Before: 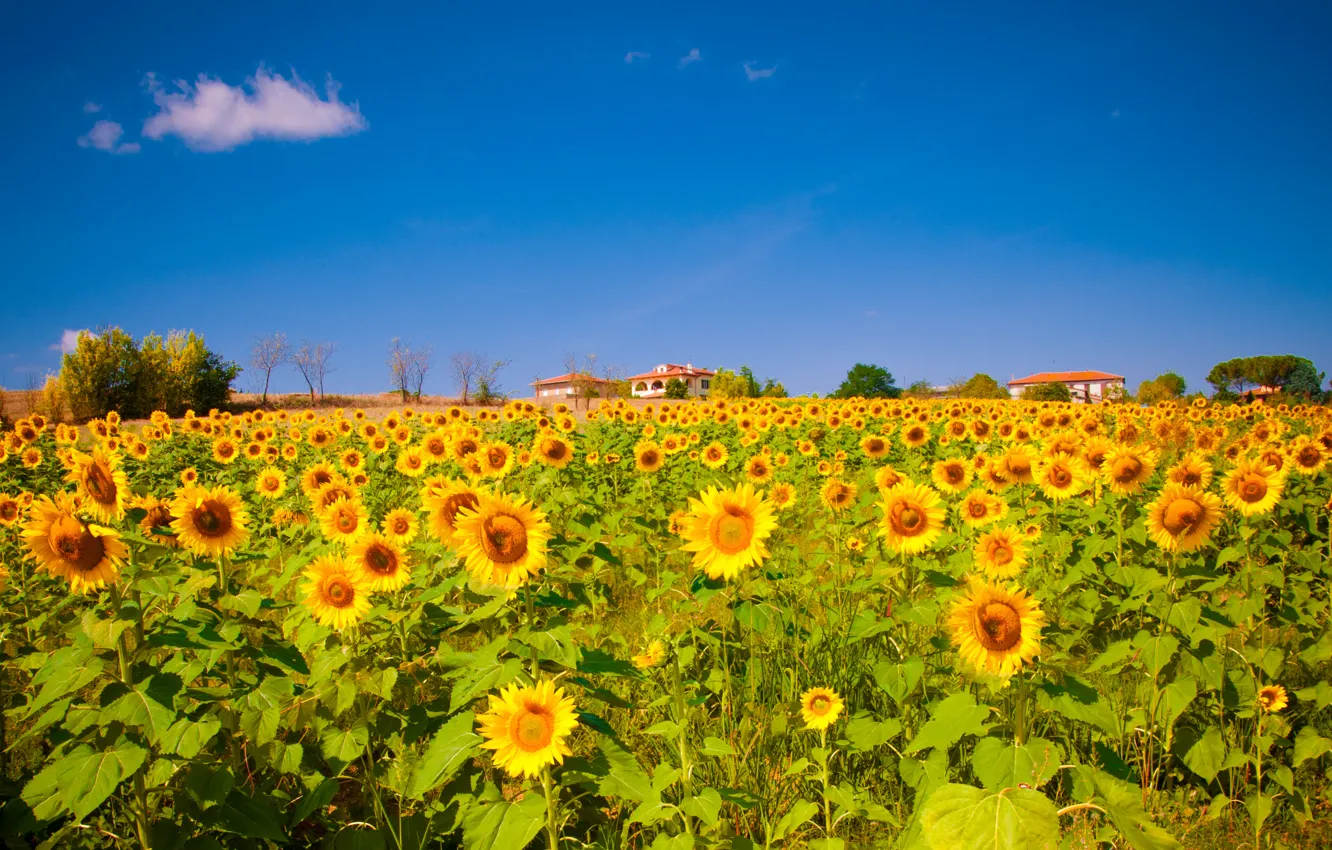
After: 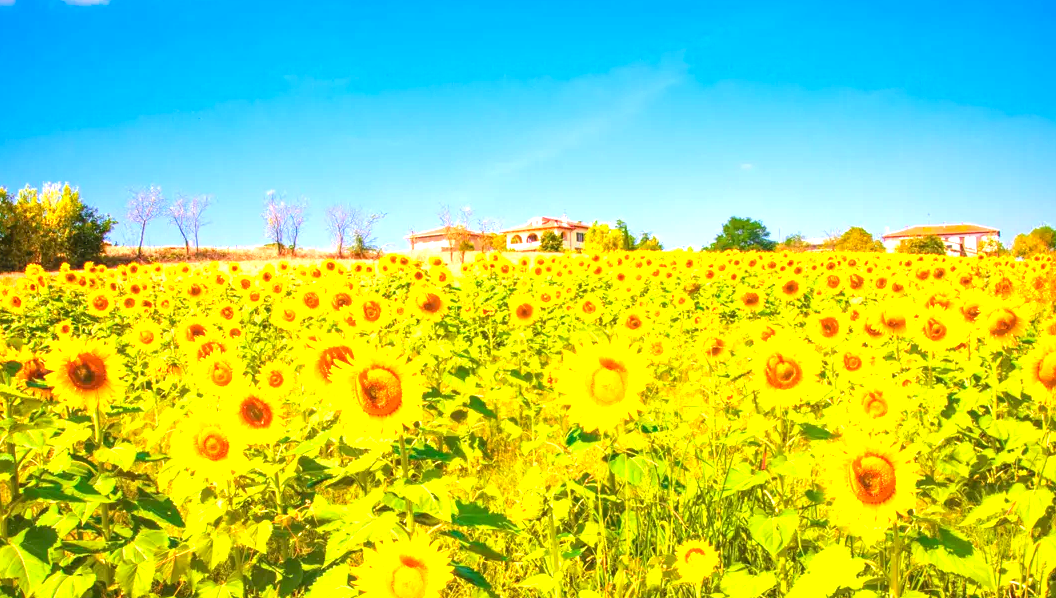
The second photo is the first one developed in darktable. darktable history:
local contrast: on, module defaults
exposure: black level correction 0.001, exposure 1.726 EV, compensate highlight preservation false
contrast brightness saturation: contrast -0.123
crop: left 9.422%, top 17.313%, right 11.288%, bottom 12.317%
